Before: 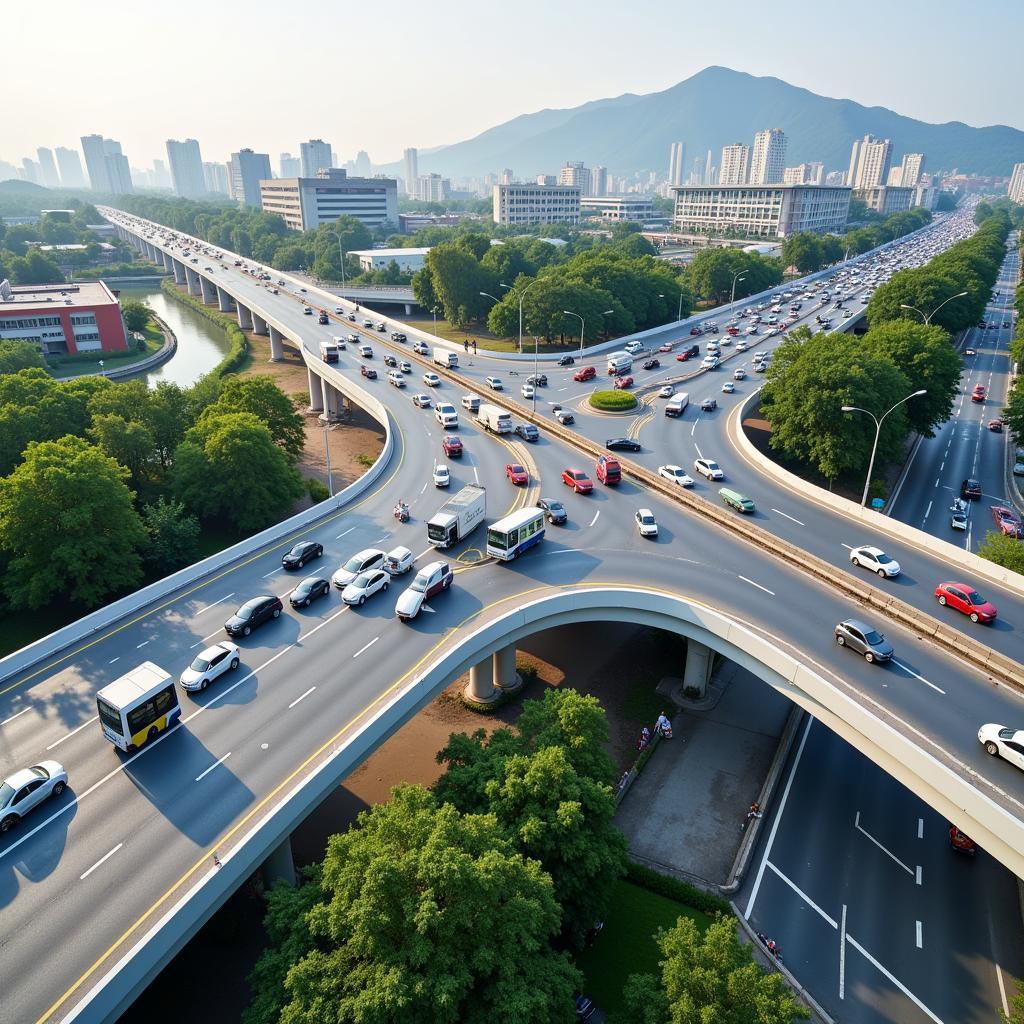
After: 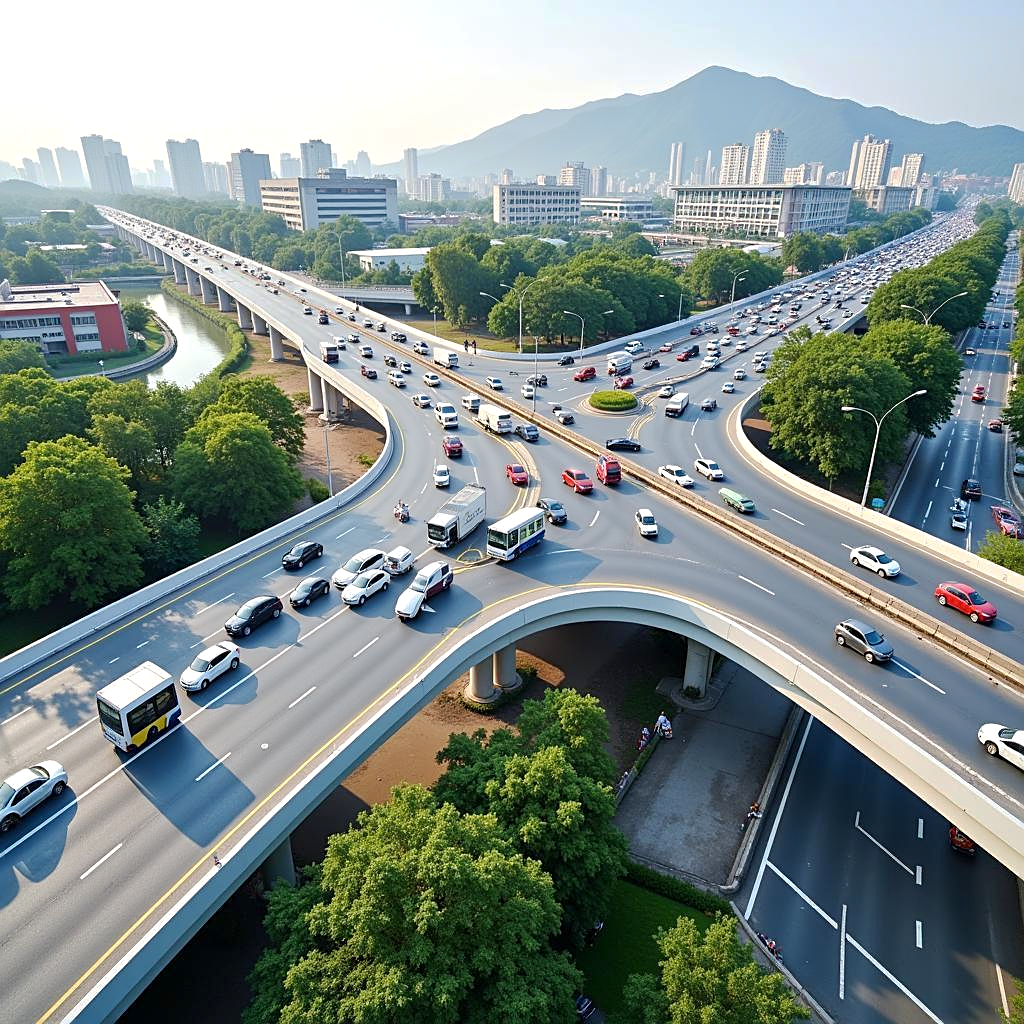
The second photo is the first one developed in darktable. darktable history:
exposure: exposure 0.189 EV, compensate exposure bias true, compensate highlight preservation false
base curve: curves: ch0 [(0, 0) (0.235, 0.266) (0.503, 0.496) (0.786, 0.72) (1, 1)], preserve colors none
sharpen: on, module defaults
